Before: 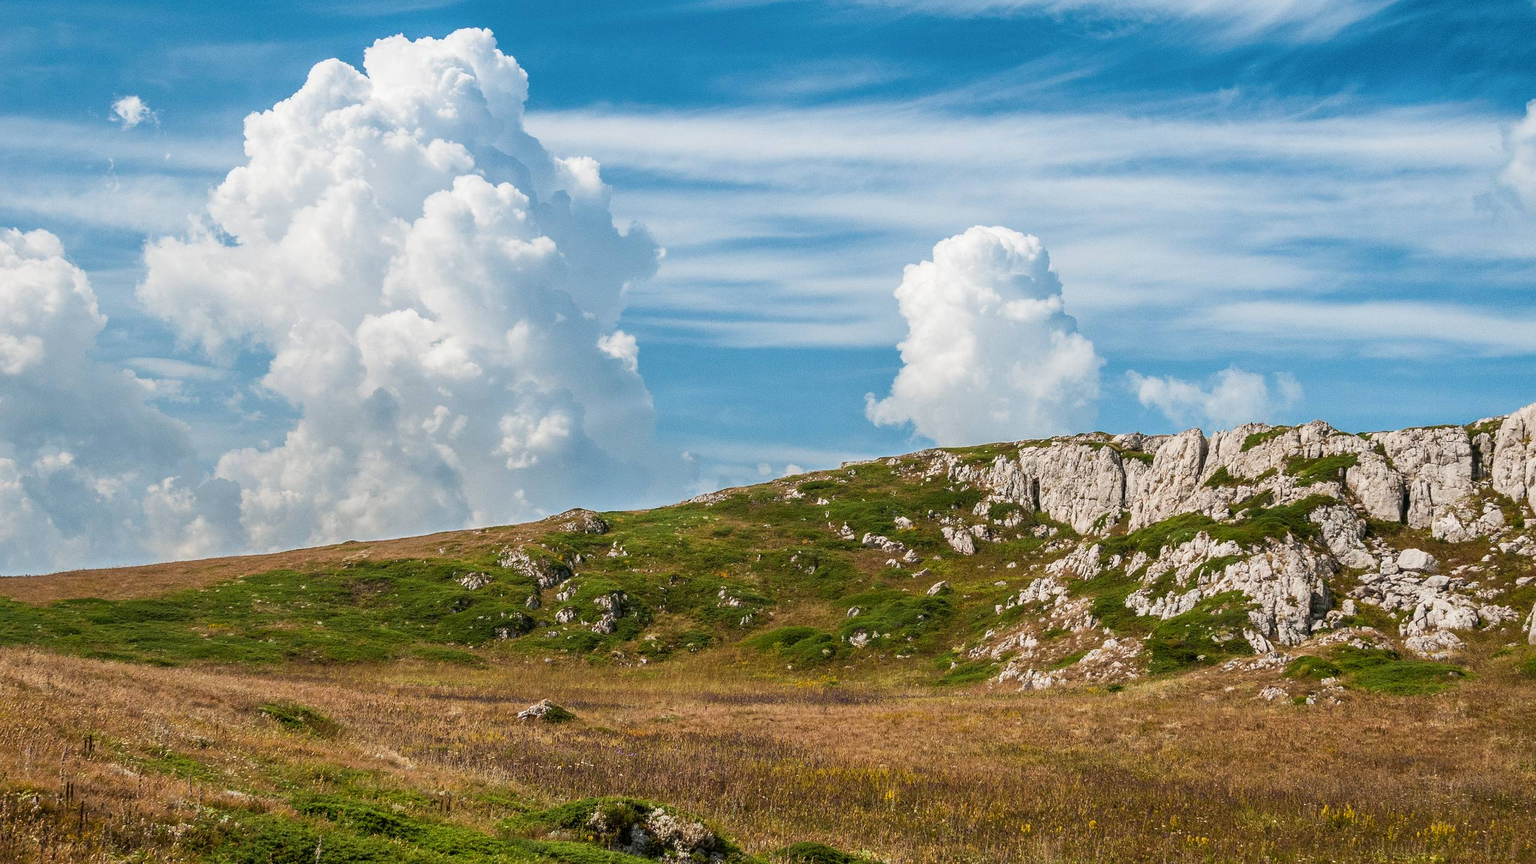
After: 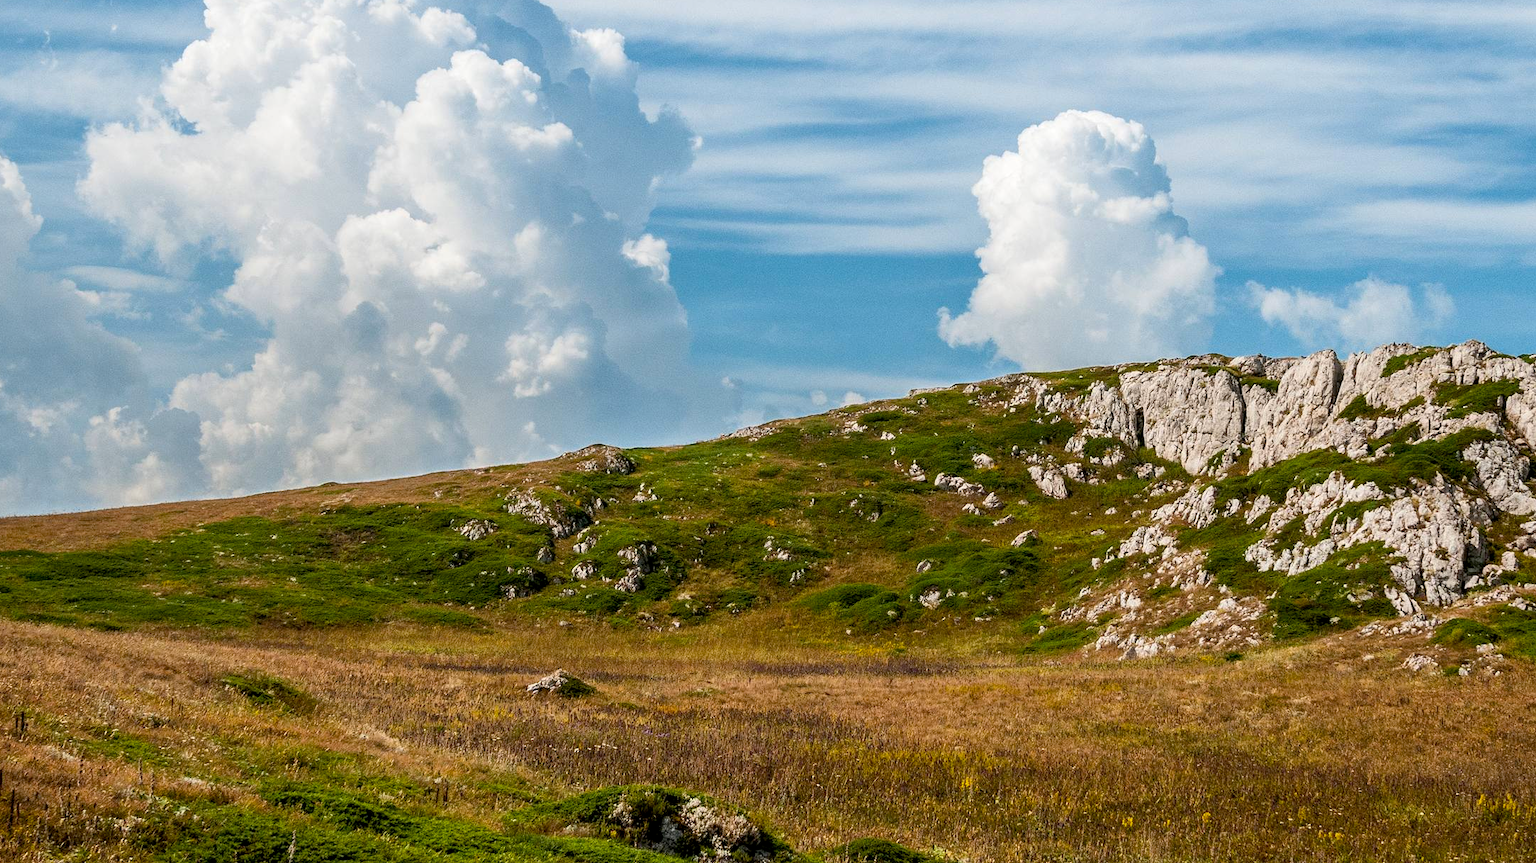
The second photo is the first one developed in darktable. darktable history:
color balance rgb: highlights gain › luminance 17.83%, linear chroma grading › global chroma -15.458%, perceptual saturation grading › global saturation 31.123%
crop and rotate: left 4.651%, top 15.415%, right 10.677%
exposure: black level correction 0.009, exposure -0.16 EV, compensate highlight preservation false
